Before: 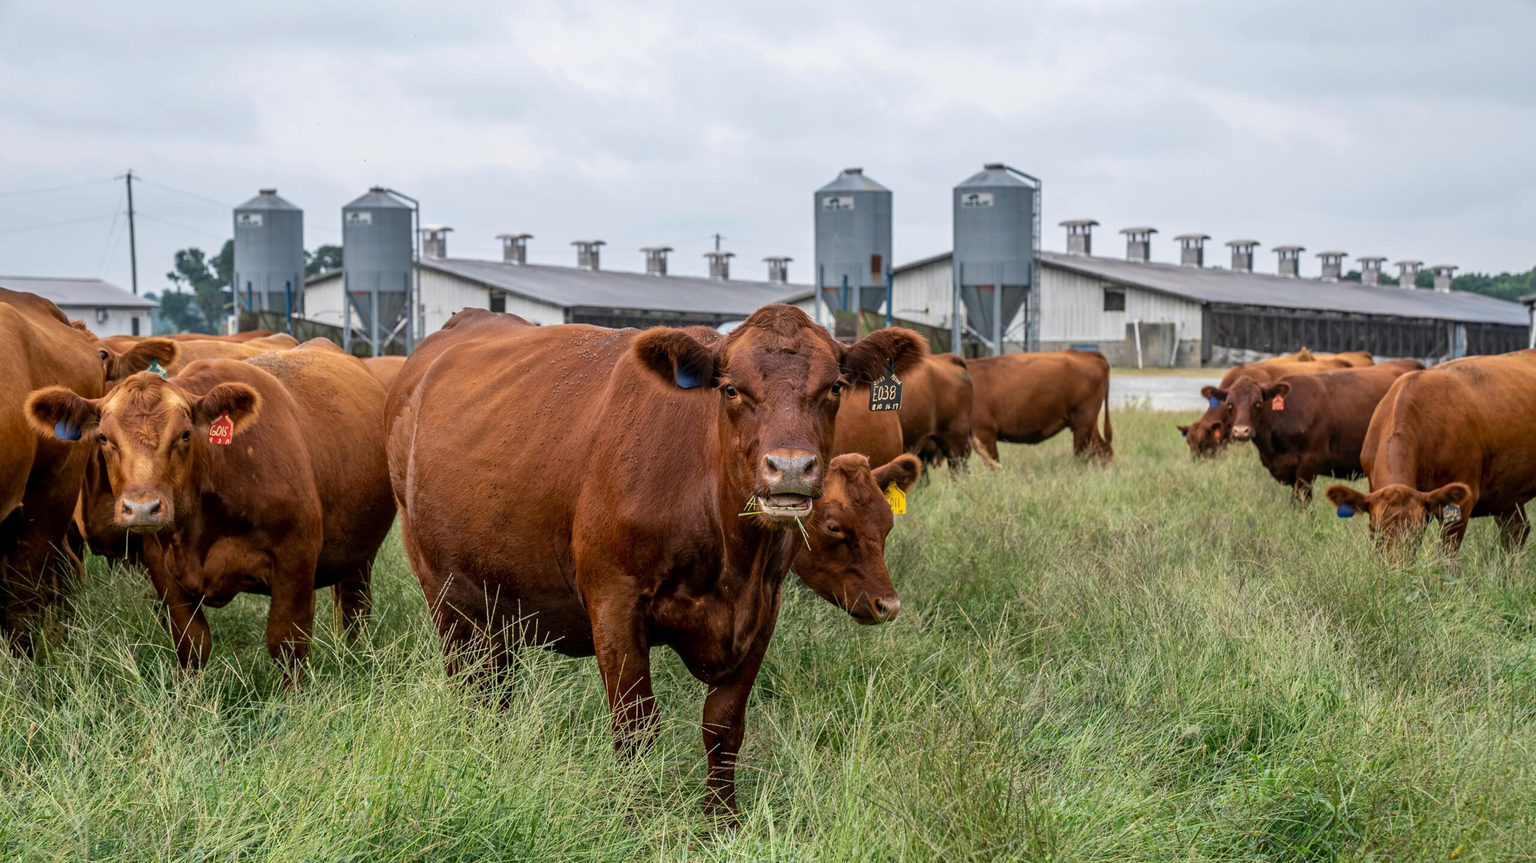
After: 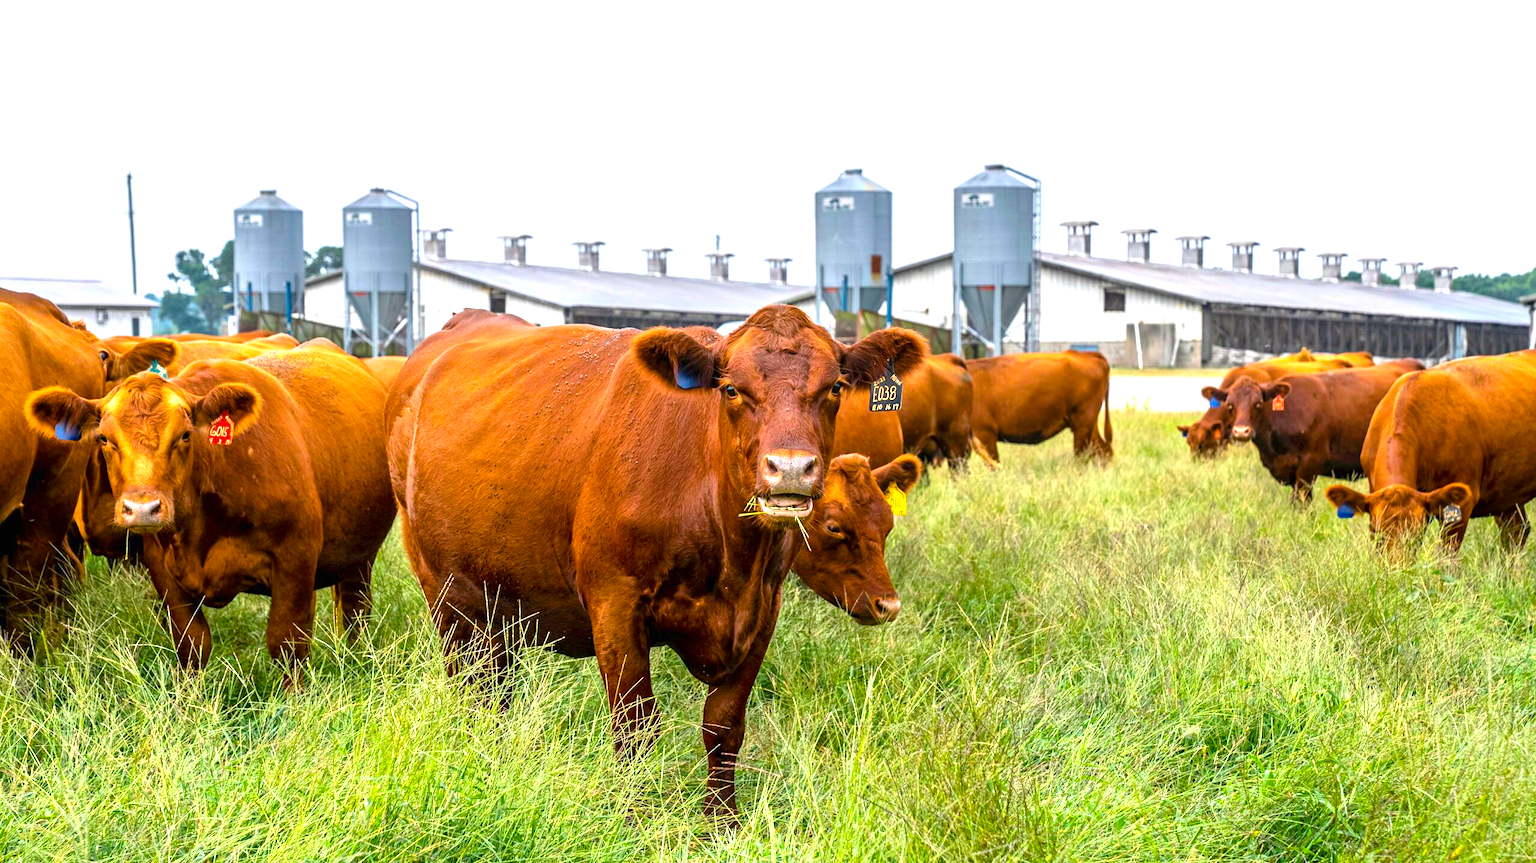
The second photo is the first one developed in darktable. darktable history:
exposure: black level correction 0, exposure 1.2 EV, compensate exposure bias true, compensate highlight preservation false
white balance: emerald 1
color balance rgb: linear chroma grading › global chroma 15%, perceptual saturation grading › global saturation 30%
